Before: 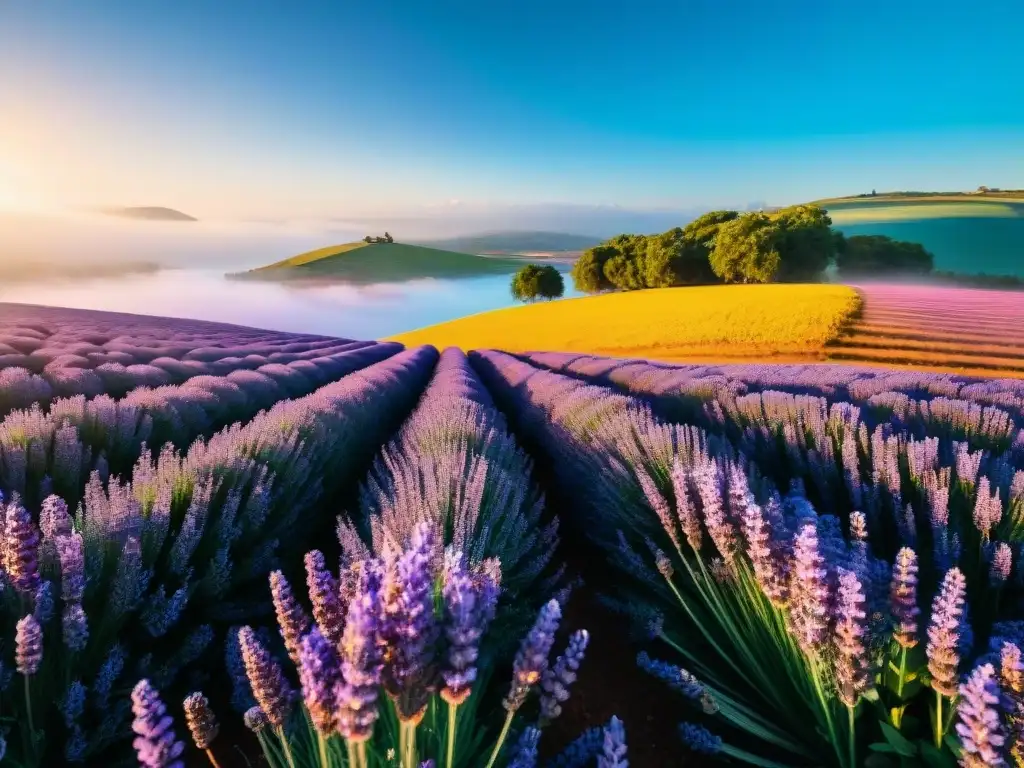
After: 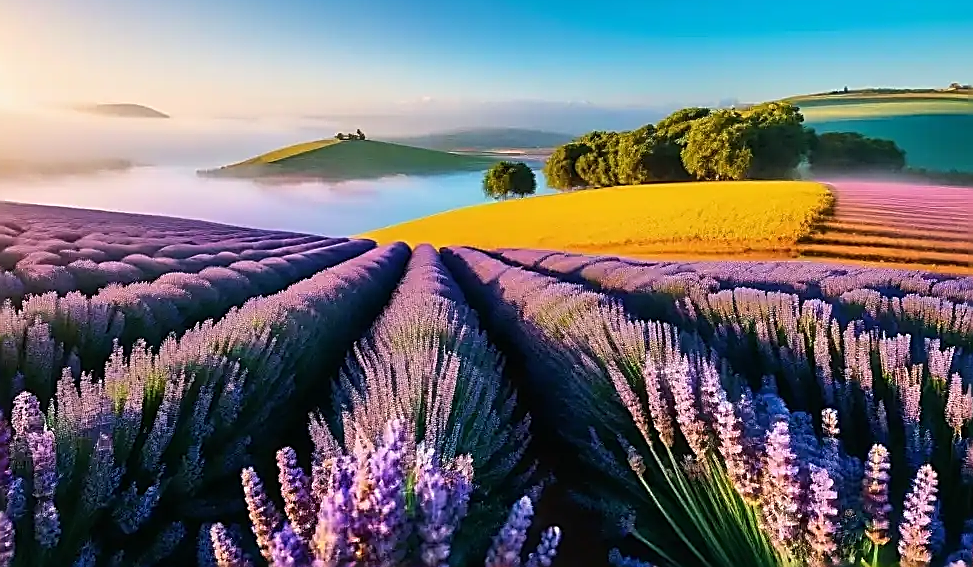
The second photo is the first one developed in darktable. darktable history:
sharpen: radius 1.738, amount 1.296
crop and rotate: left 2.819%, top 13.466%, right 2.111%, bottom 12.687%
